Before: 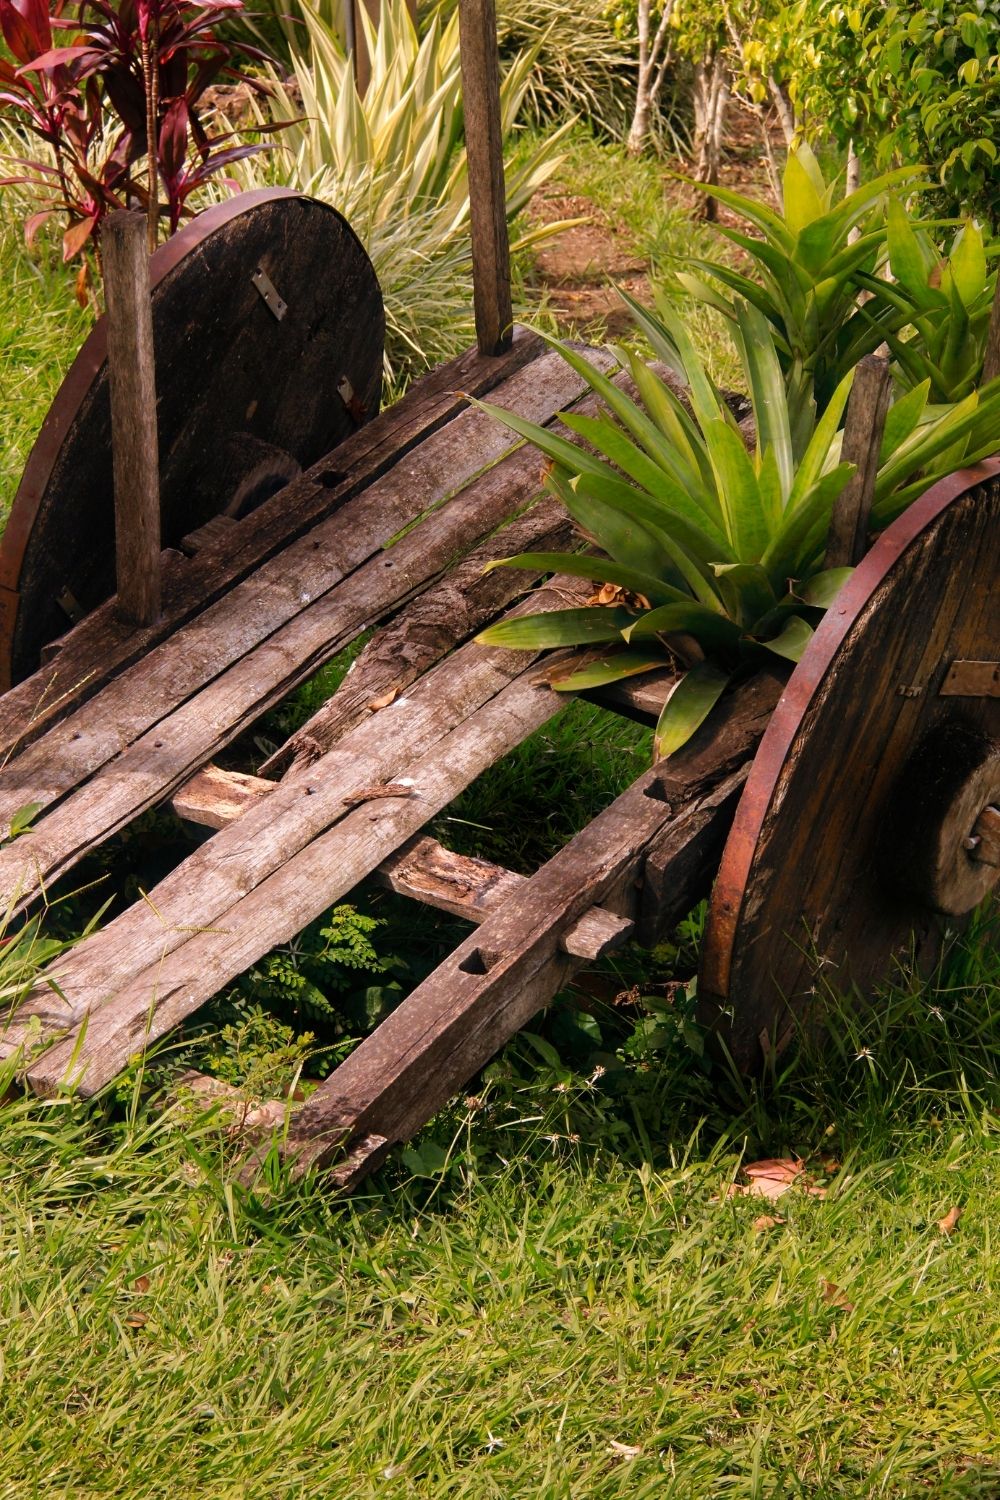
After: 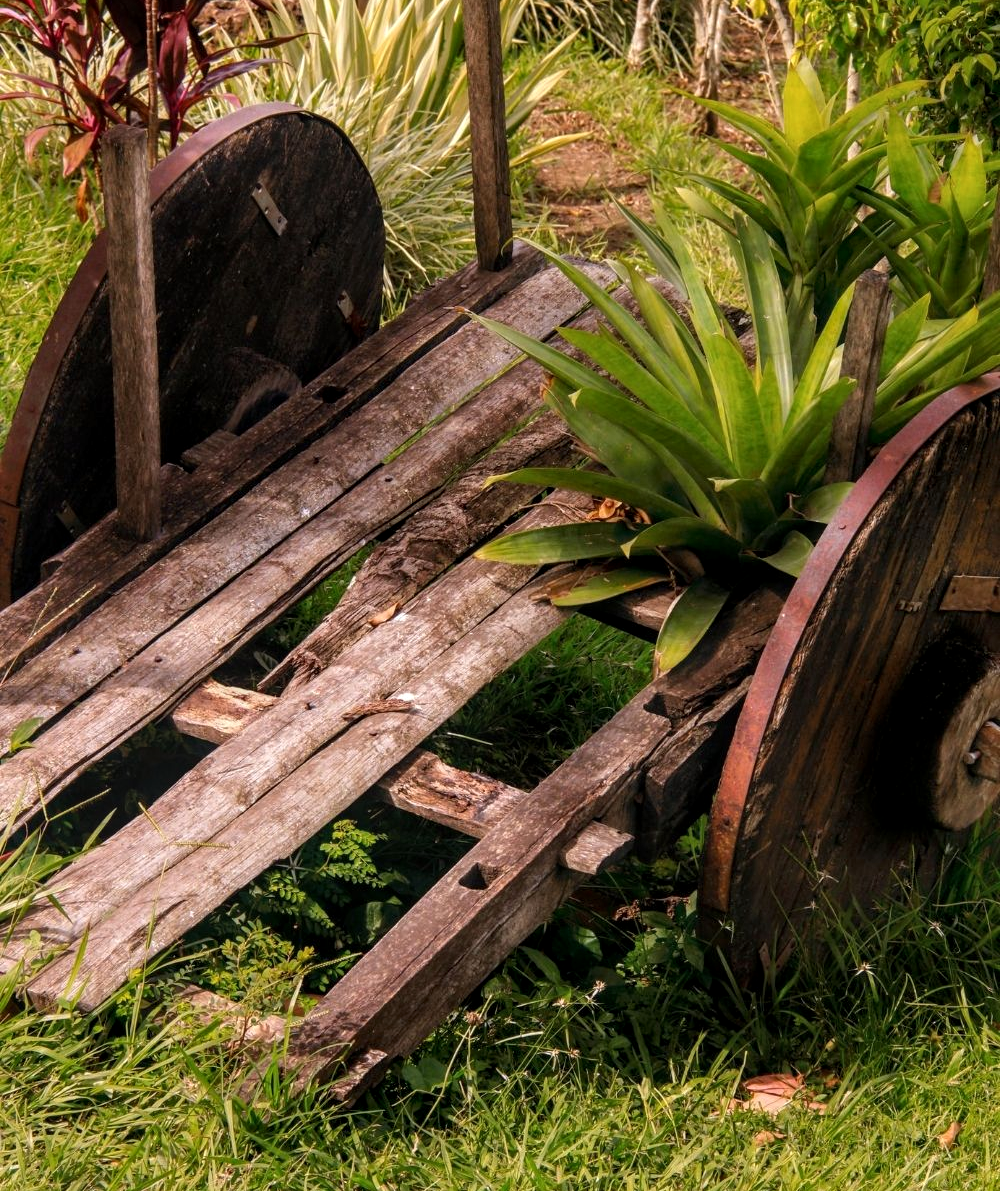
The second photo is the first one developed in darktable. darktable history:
crop and rotate: top 5.67%, bottom 14.924%
local contrast: on, module defaults
